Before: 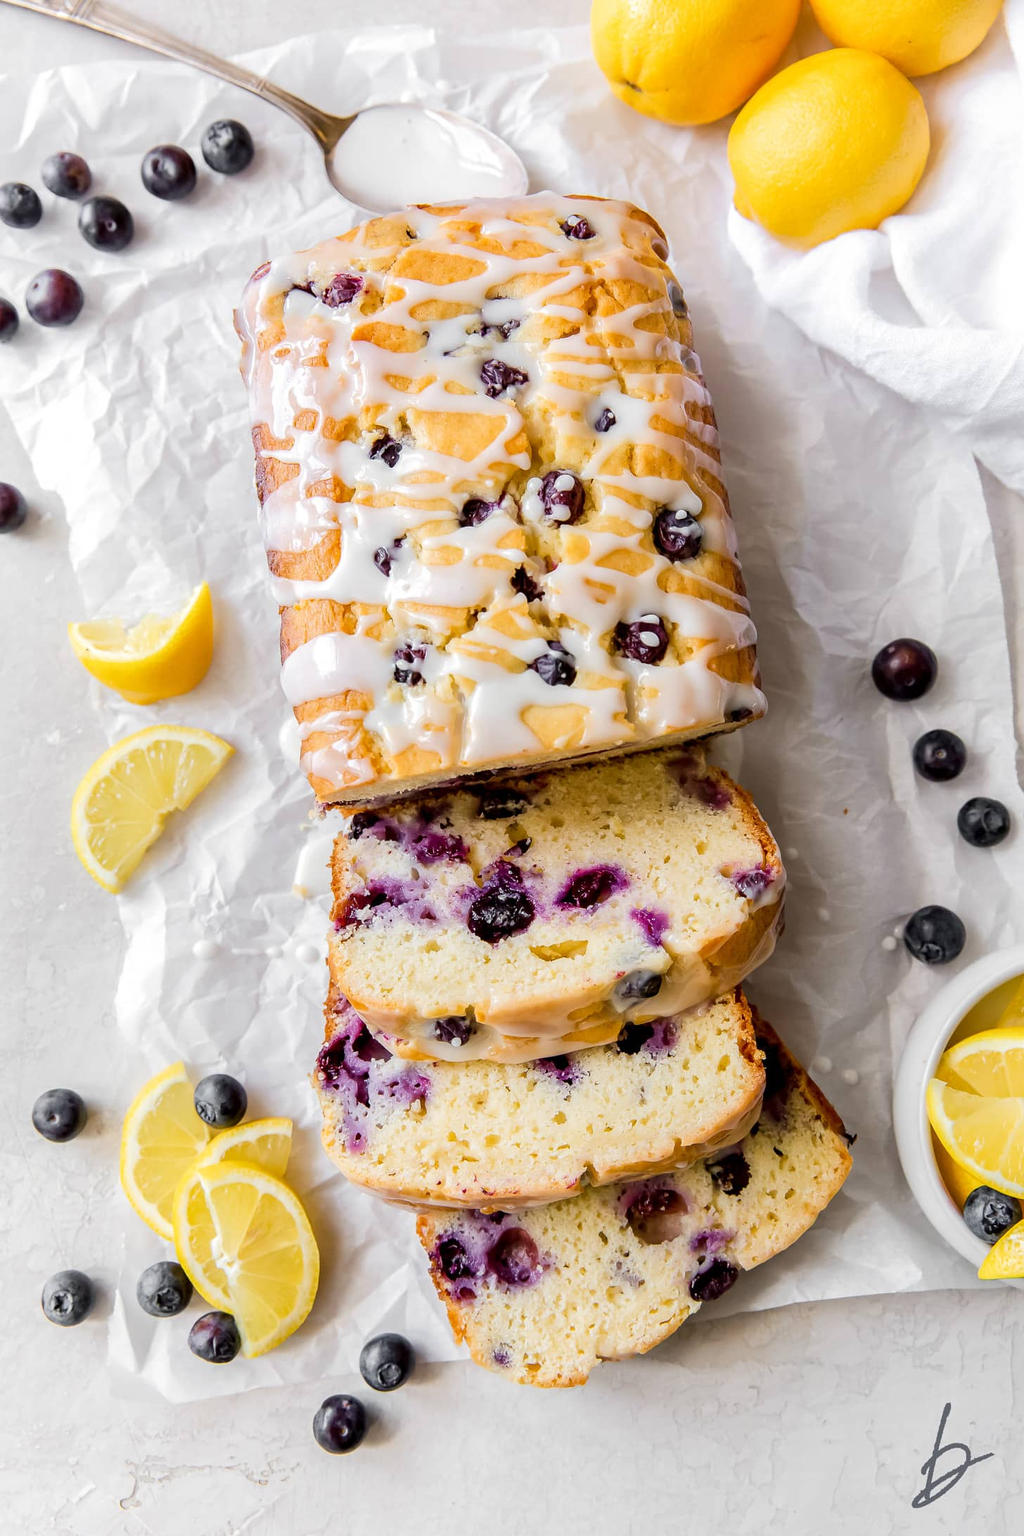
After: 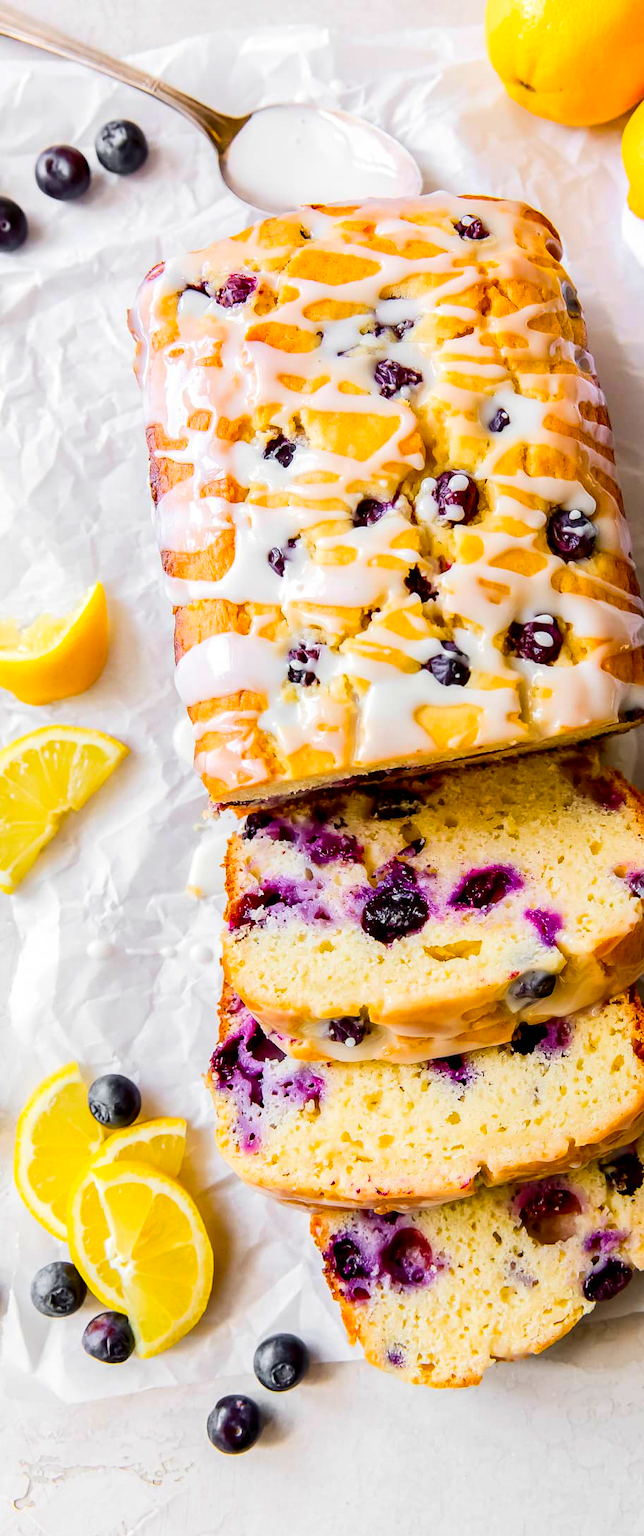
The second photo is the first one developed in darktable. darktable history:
crop: left 10.429%, right 26.576%
contrast brightness saturation: contrast 0.164, saturation 0.333
color balance rgb: power › hue 330.27°, perceptual saturation grading › global saturation 19.285%, global vibrance 0.4%
